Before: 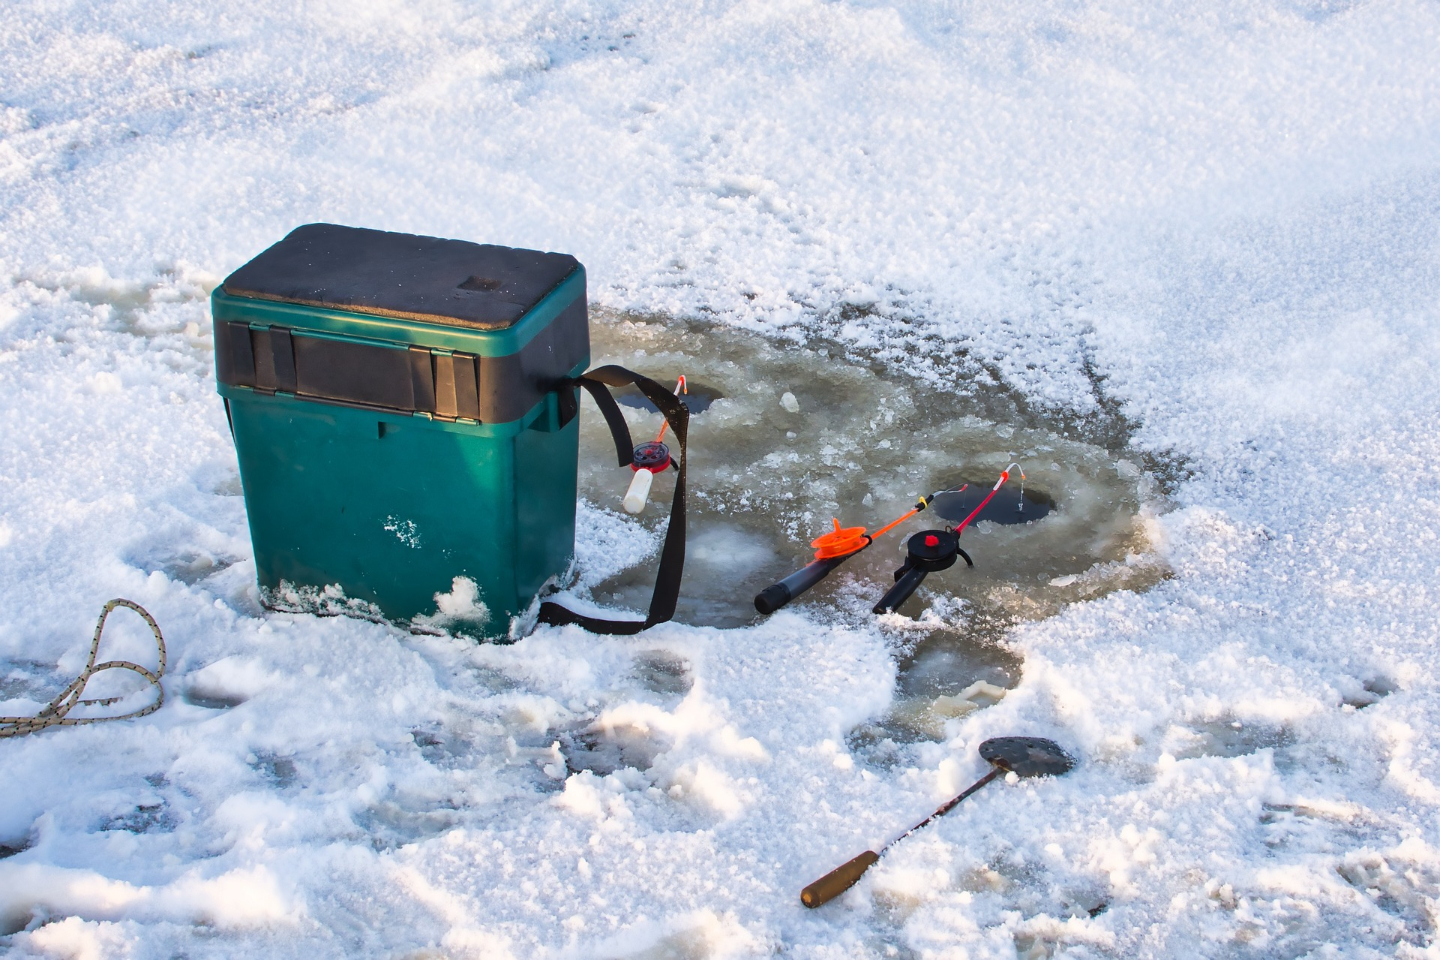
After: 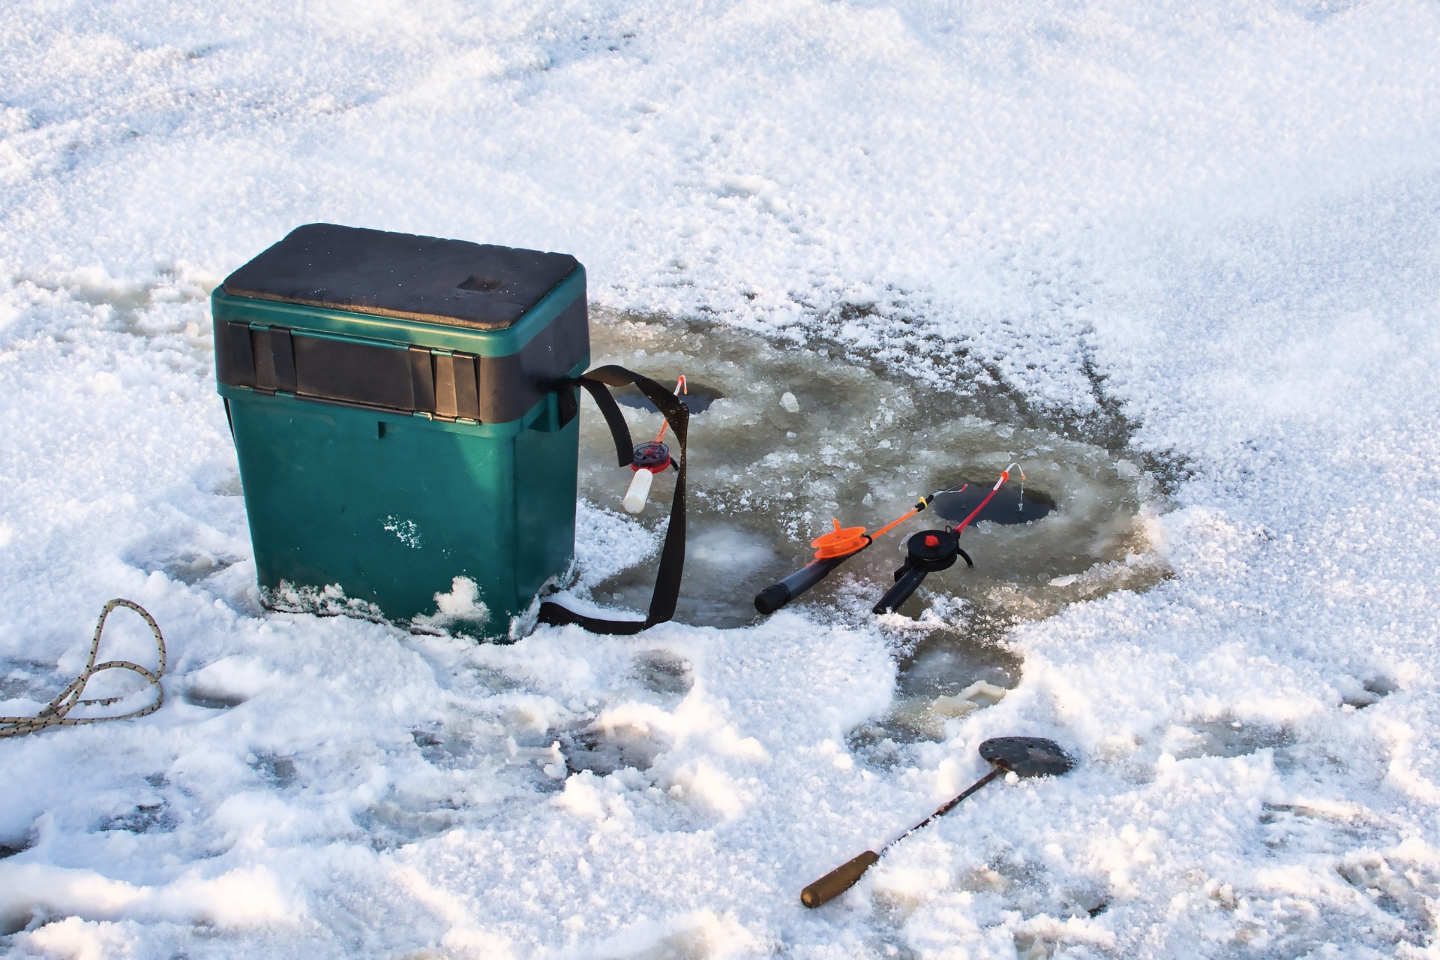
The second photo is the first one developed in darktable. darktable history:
contrast brightness saturation: contrast 0.112, saturation -0.151
